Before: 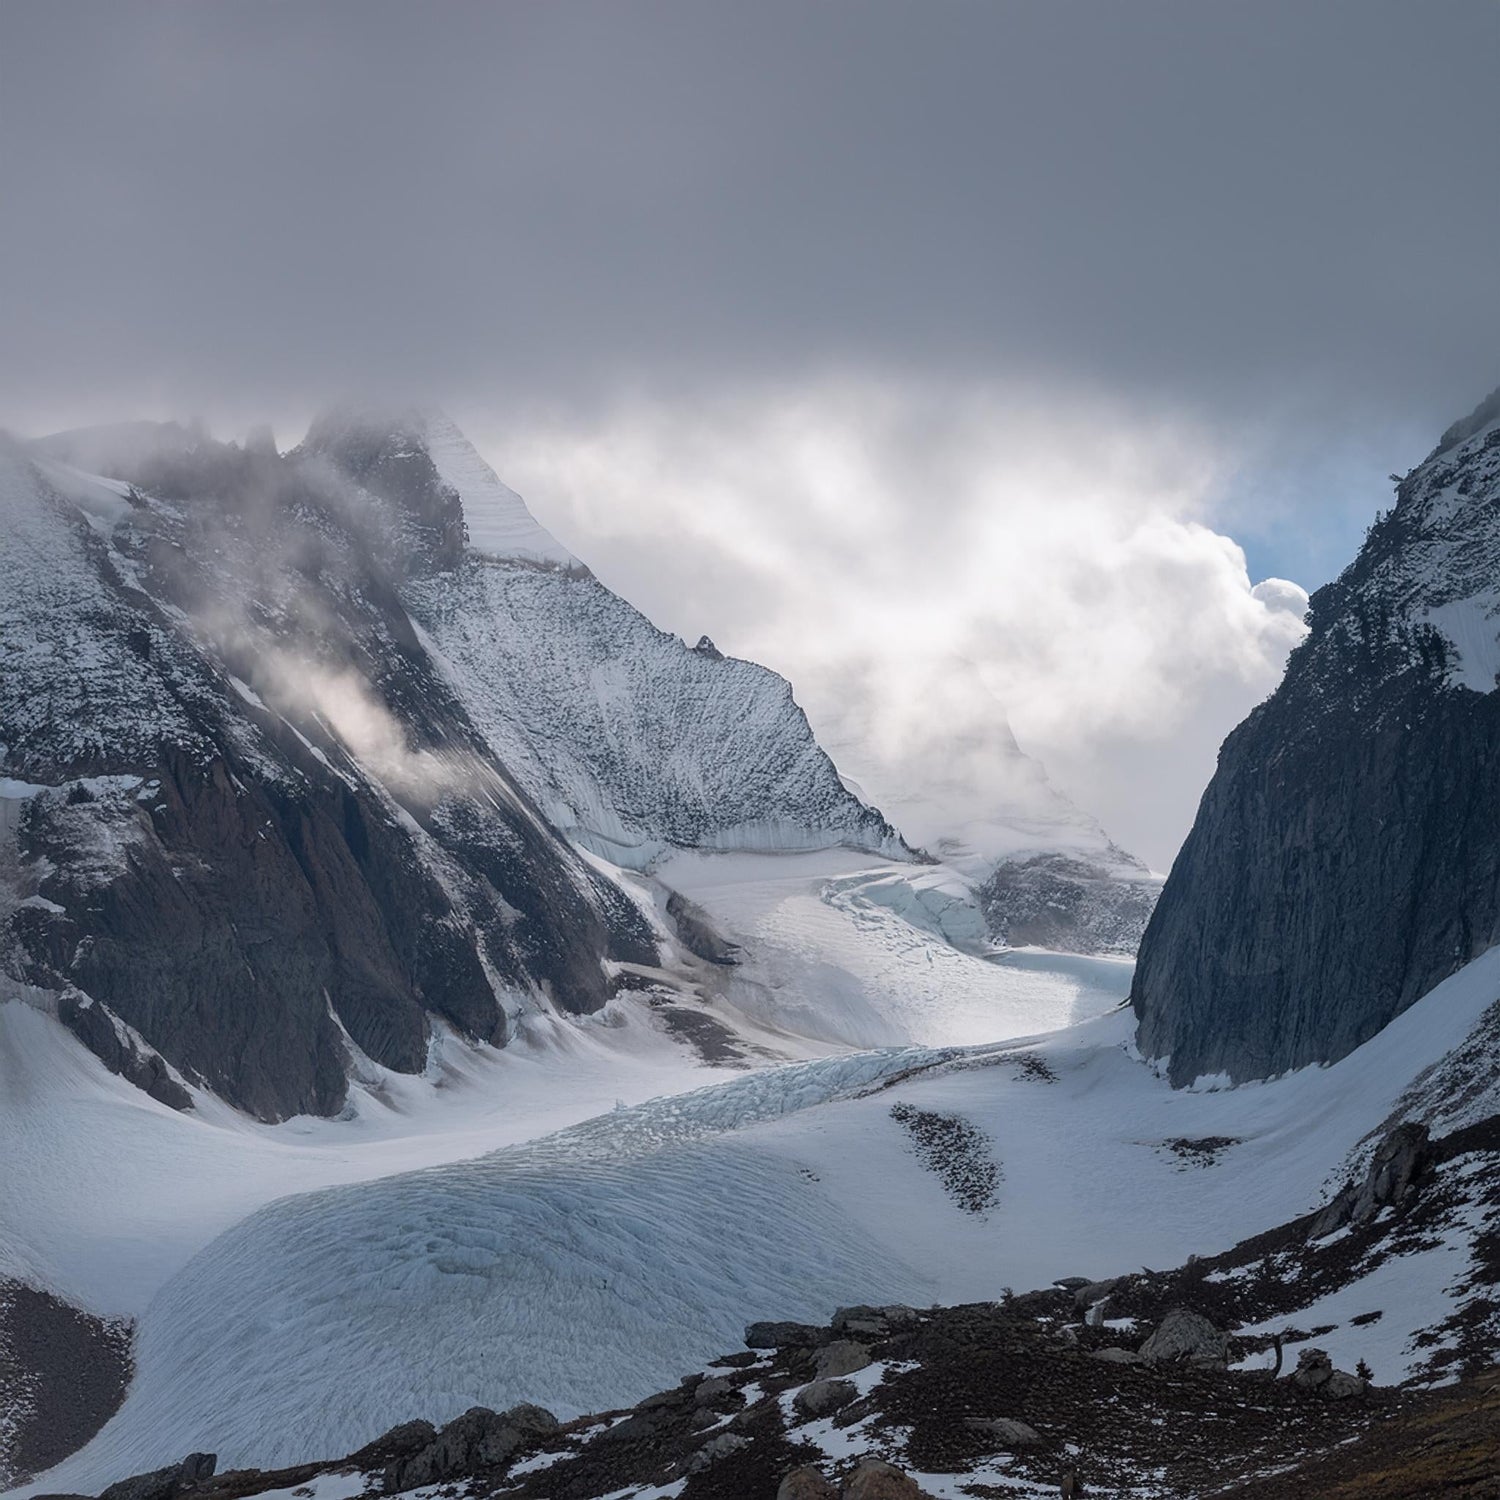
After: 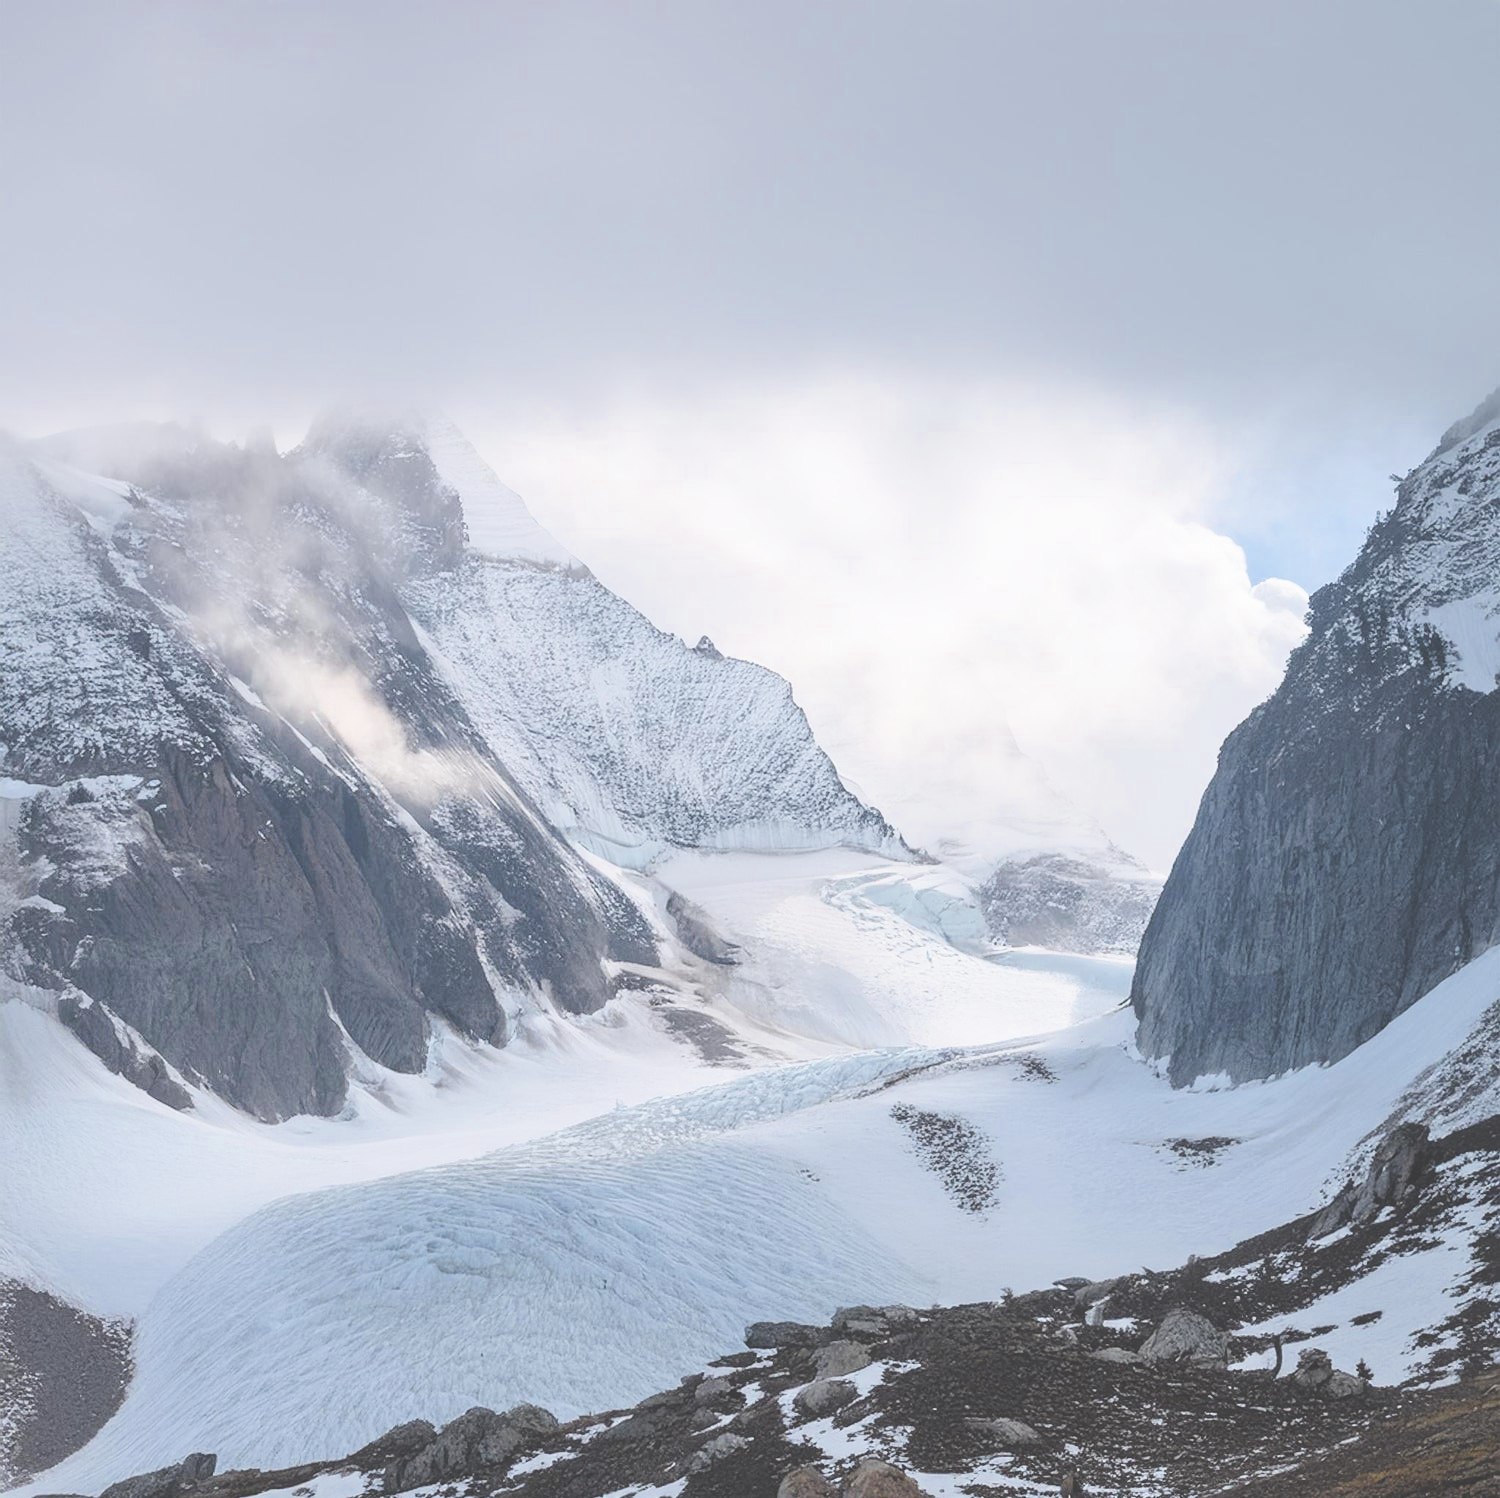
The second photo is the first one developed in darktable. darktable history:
crop: bottom 0.071%
exposure: black level correction -0.023, exposure 1.397 EV, compensate highlight preservation false
color zones: curves: ch0 [(0.11, 0.396) (0.195, 0.36) (0.25, 0.5) (0.303, 0.412) (0.357, 0.544) (0.75, 0.5) (0.967, 0.328)]; ch1 [(0, 0.468) (0.112, 0.512) (0.202, 0.6) (0.25, 0.5) (0.307, 0.352) (0.357, 0.544) (0.75, 0.5) (0.963, 0.524)]
filmic rgb: black relative exposure -7.65 EV, white relative exposure 4.56 EV, hardness 3.61
tone equalizer: -8 EV -0.417 EV, -7 EV -0.389 EV, -6 EV -0.333 EV, -5 EV -0.222 EV, -3 EV 0.222 EV, -2 EV 0.333 EV, -1 EV 0.389 EV, +0 EV 0.417 EV, edges refinement/feathering 500, mask exposure compensation -1.57 EV, preserve details no
